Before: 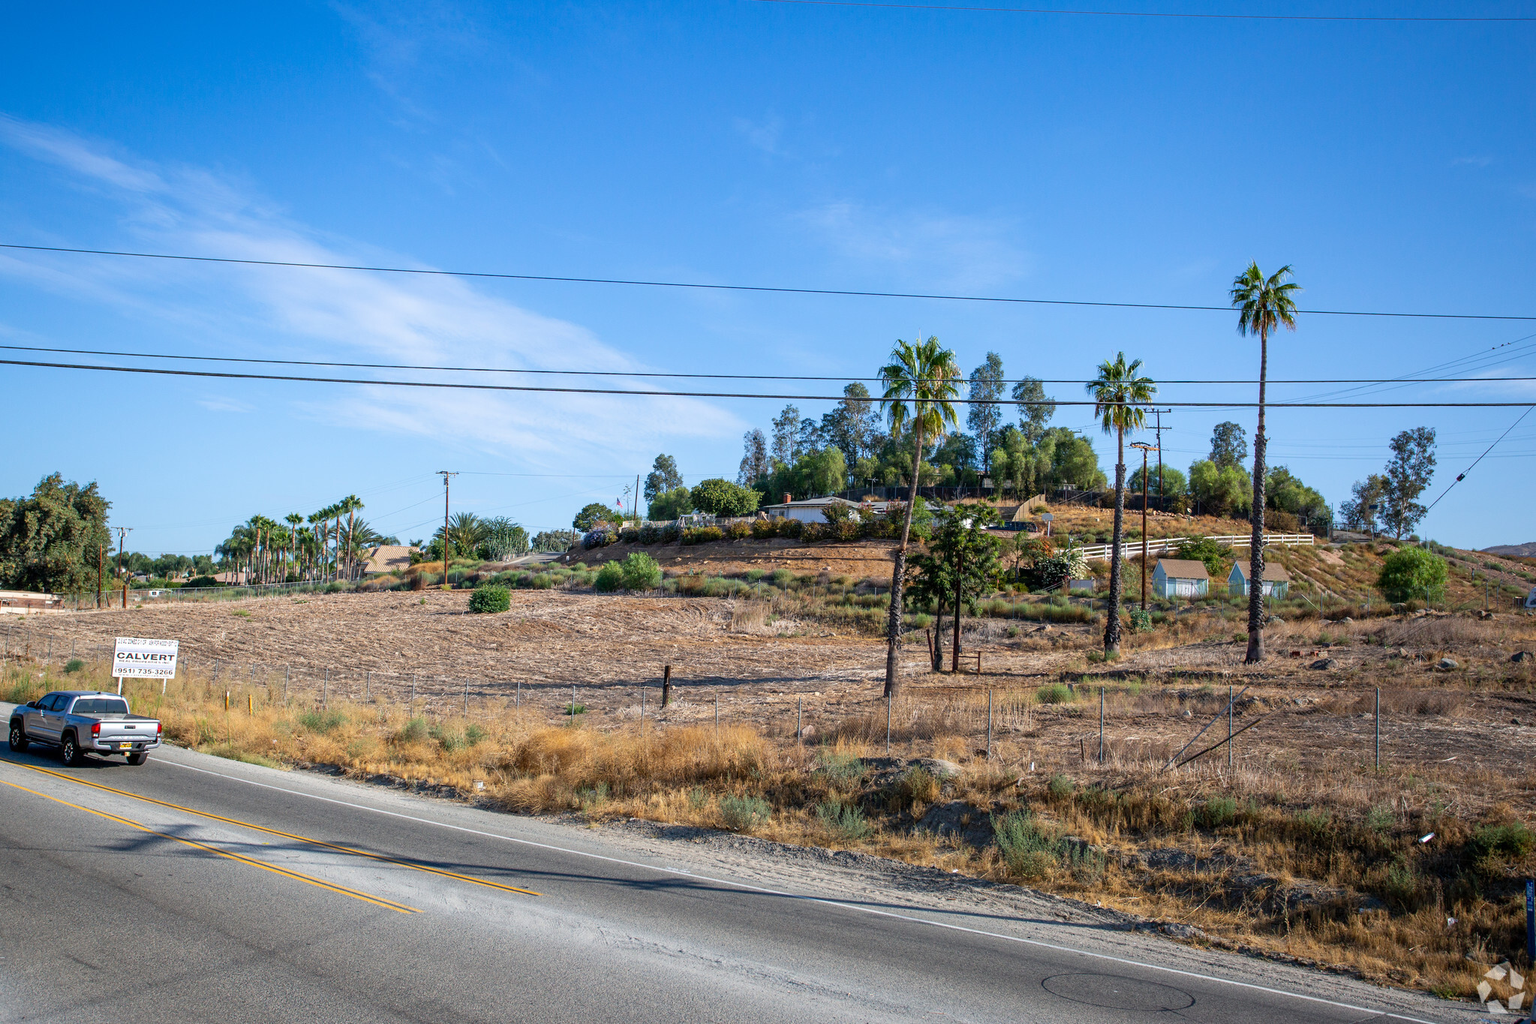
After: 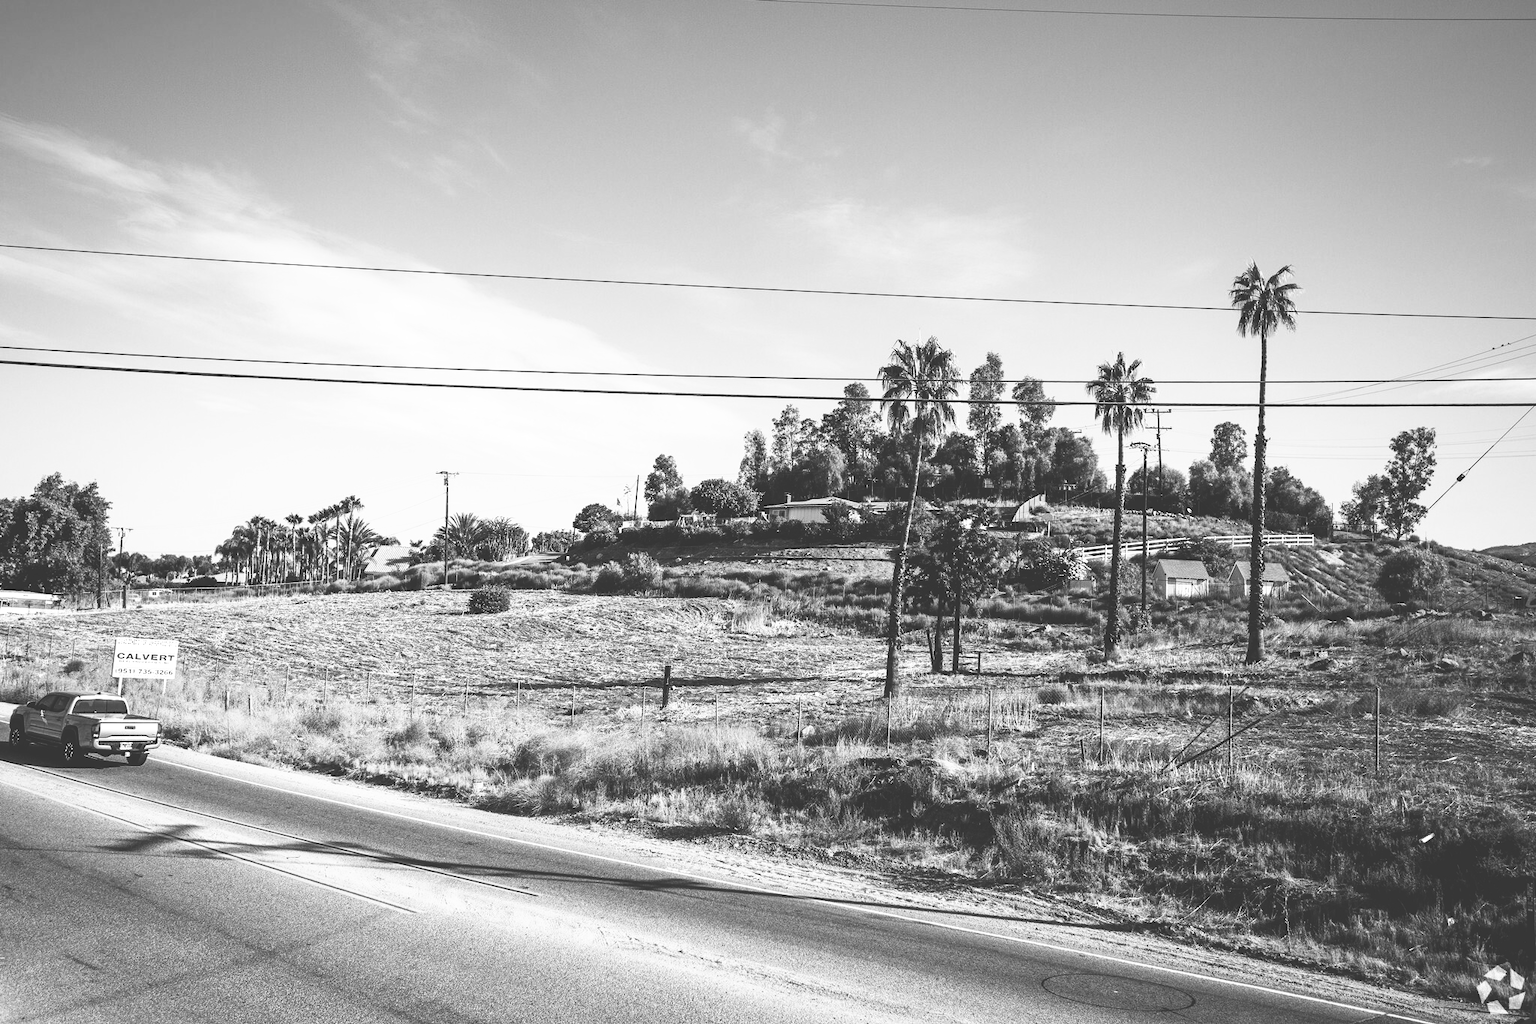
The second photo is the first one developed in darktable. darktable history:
base curve: curves: ch0 [(0, 0.036) (0.007, 0.037) (0.604, 0.887) (1, 1)], preserve colors none
monochrome: on, module defaults
tone equalizer: -8 EV -0.417 EV, -7 EV -0.389 EV, -6 EV -0.333 EV, -5 EV -0.222 EV, -3 EV 0.222 EV, -2 EV 0.333 EV, -1 EV 0.389 EV, +0 EV 0.417 EV, edges refinement/feathering 500, mask exposure compensation -1.57 EV, preserve details no
